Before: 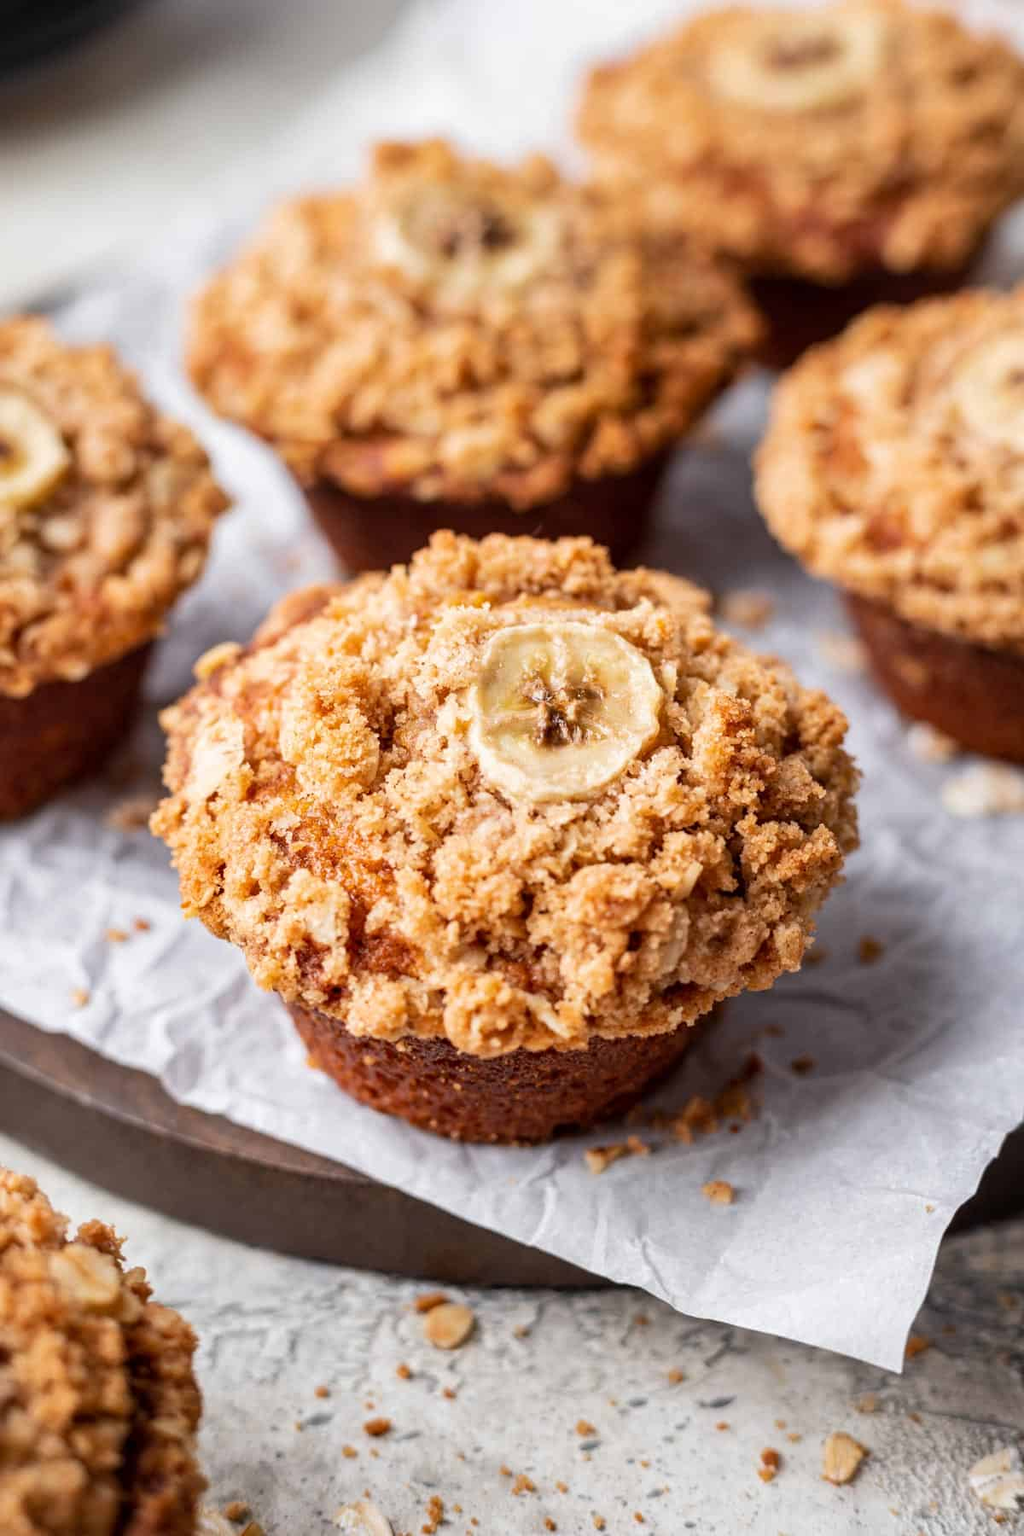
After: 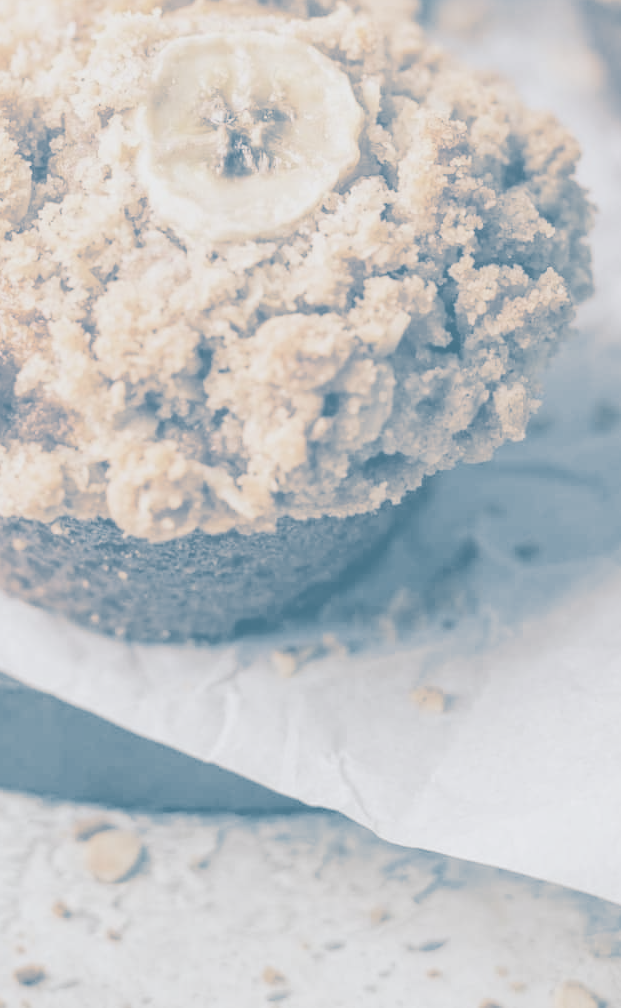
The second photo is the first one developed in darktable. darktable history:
white balance: red 0.974, blue 1.044
split-toning: shadows › hue 212.4°, balance -70
crop: left 34.479%, top 38.822%, right 13.718%, bottom 5.172%
contrast brightness saturation: contrast -0.32, brightness 0.75, saturation -0.78
